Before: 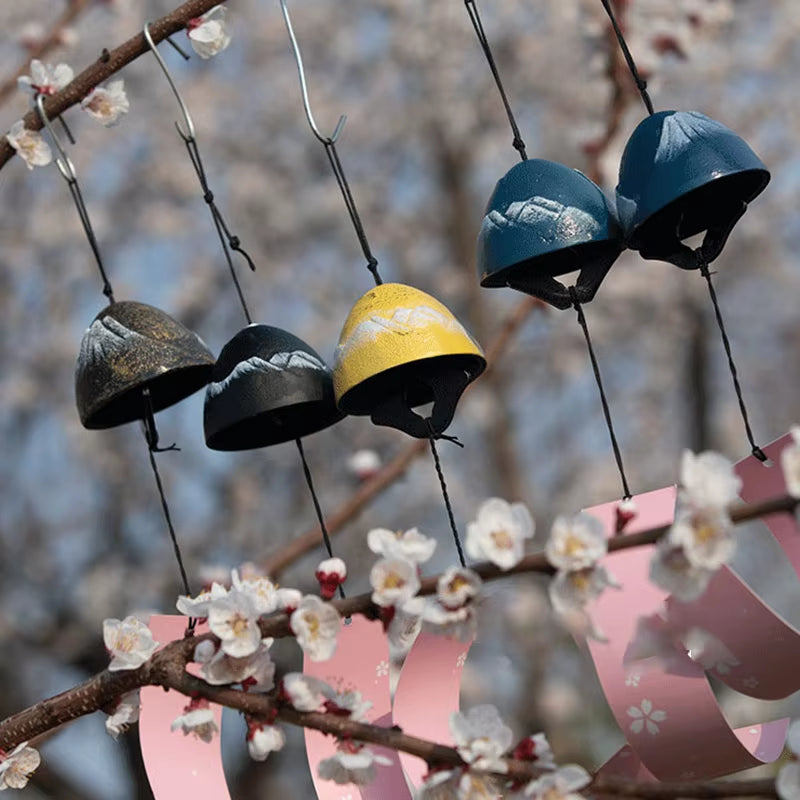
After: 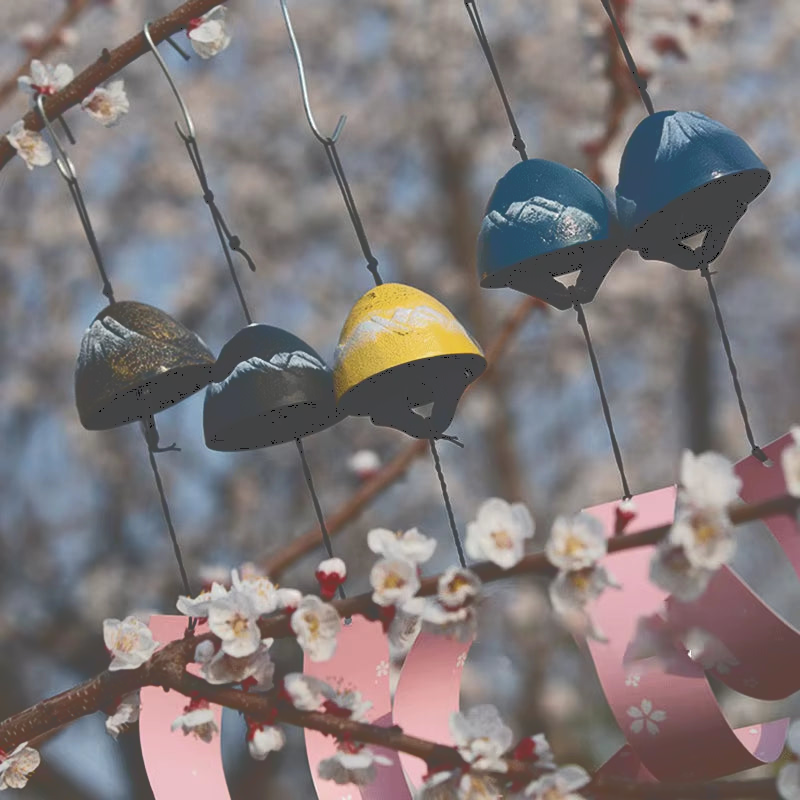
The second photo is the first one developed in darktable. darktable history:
tone curve: curves: ch0 [(0, 0) (0.003, 0.284) (0.011, 0.284) (0.025, 0.288) (0.044, 0.29) (0.069, 0.292) (0.1, 0.296) (0.136, 0.298) (0.177, 0.305) (0.224, 0.312) (0.277, 0.327) (0.335, 0.362) (0.399, 0.407) (0.468, 0.464) (0.543, 0.537) (0.623, 0.62) (0.709, 0.71) (0.801, 0.79) (0.898, 0.862) (1, 1)], color space Lab, independent channels, preserve colors none
